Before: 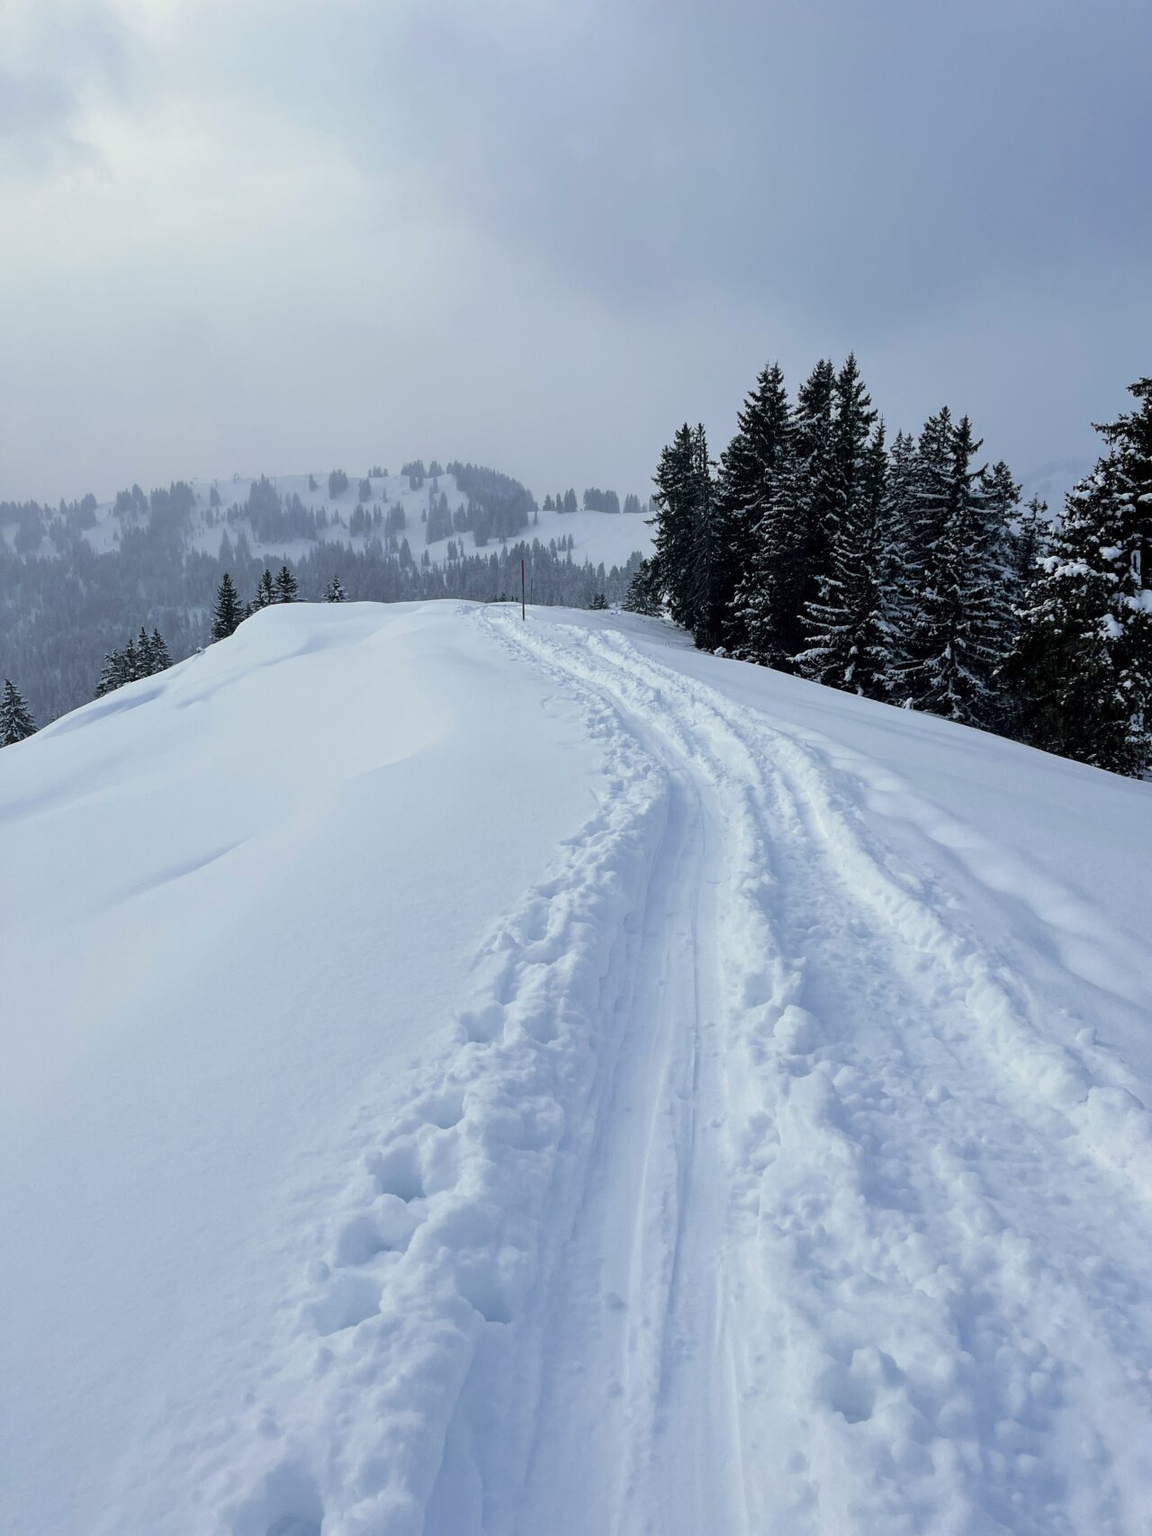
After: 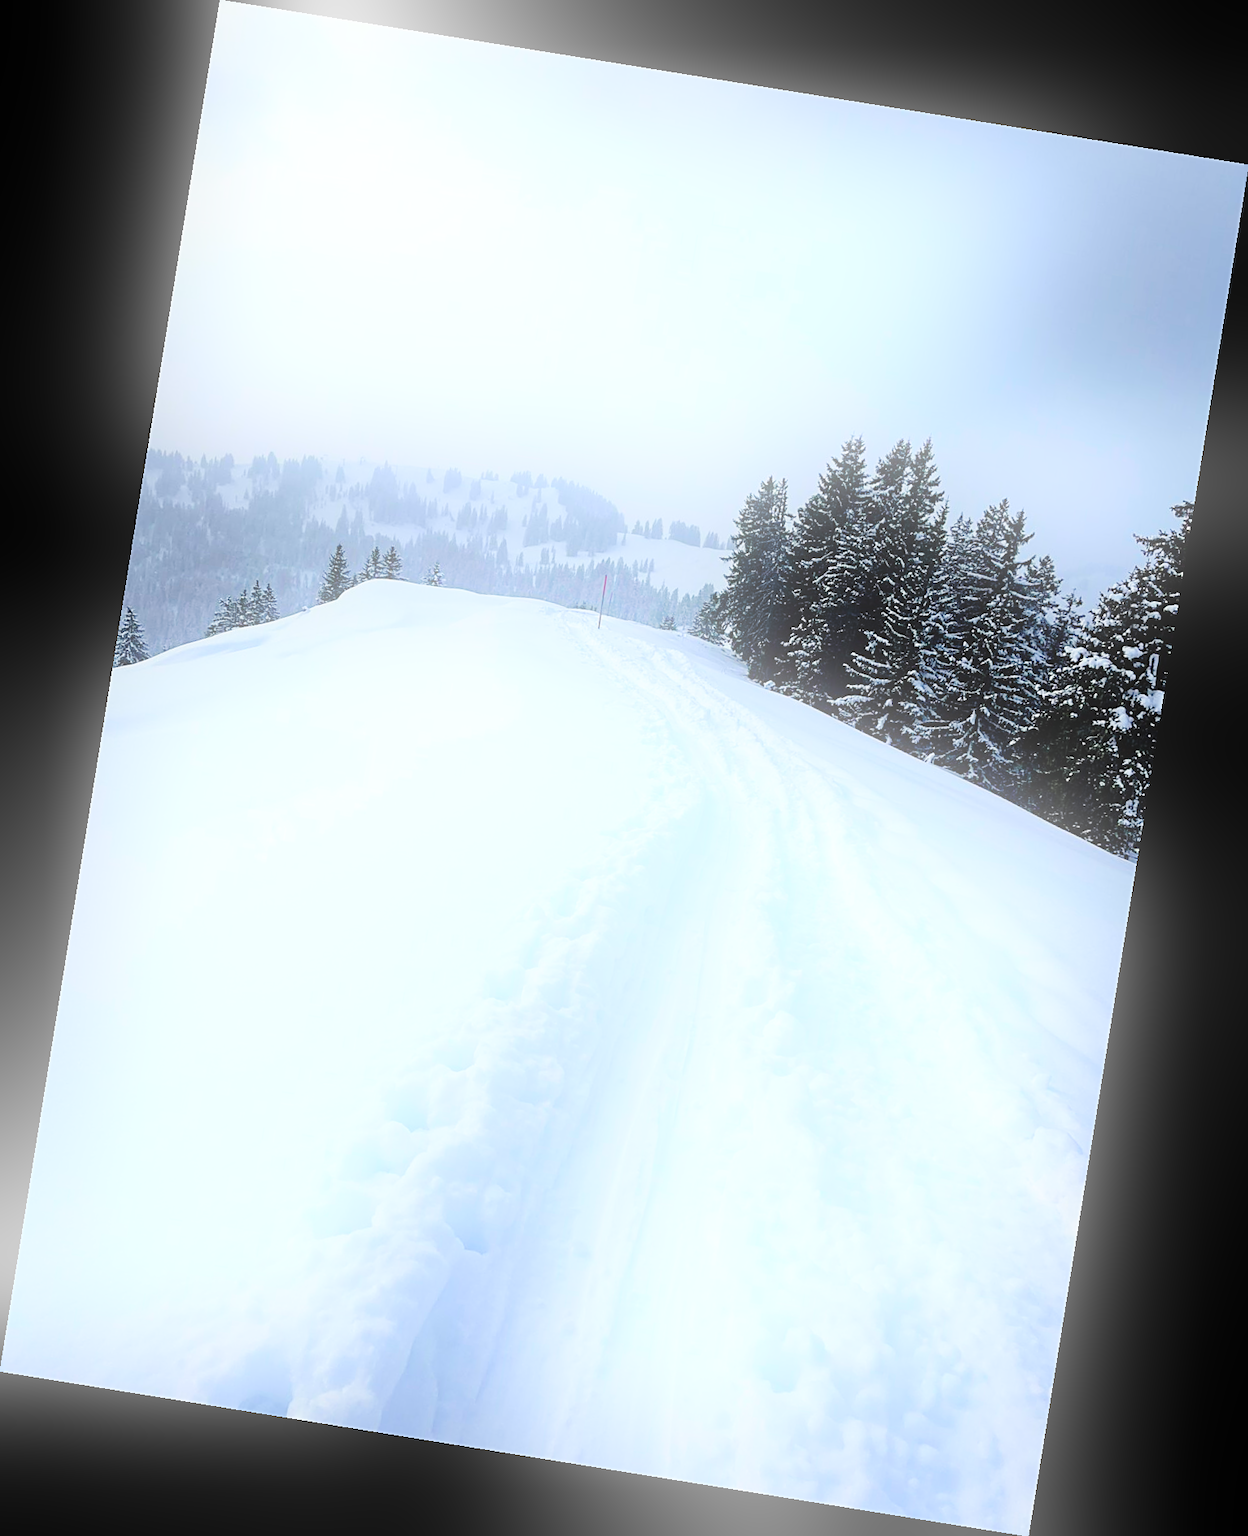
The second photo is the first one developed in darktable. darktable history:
base curve: curves: ch0 [(0, 0) (0.028, 0.03) (0.121, 0.232) (0.46, 0.748) (0.859, 0.968) (1, 1)], preserve colors none
bloom: on, module defaults
color balance rgb: linear chroma grading › global chroma 33.4%
sharpen: on, module defaults
contrast brightness saturation: contrast 0.11, saturation -0.17
tone equalizer: -8 EV 0.25 EV, -7 EV 0.417 EV, -6 EV 0.417 EV, -5 EV 0.25 EV, -3 EV -0.25 EV, -2 EV -0.417 EV, -1 EV -0.417 EV, +0 EV -0.25 EV, edges refinement/feathering 500, mask exposure compensation -1.57 EV, preserve details guided filter
rotate and perspective: rotation 9.12°, automatic cropping off
